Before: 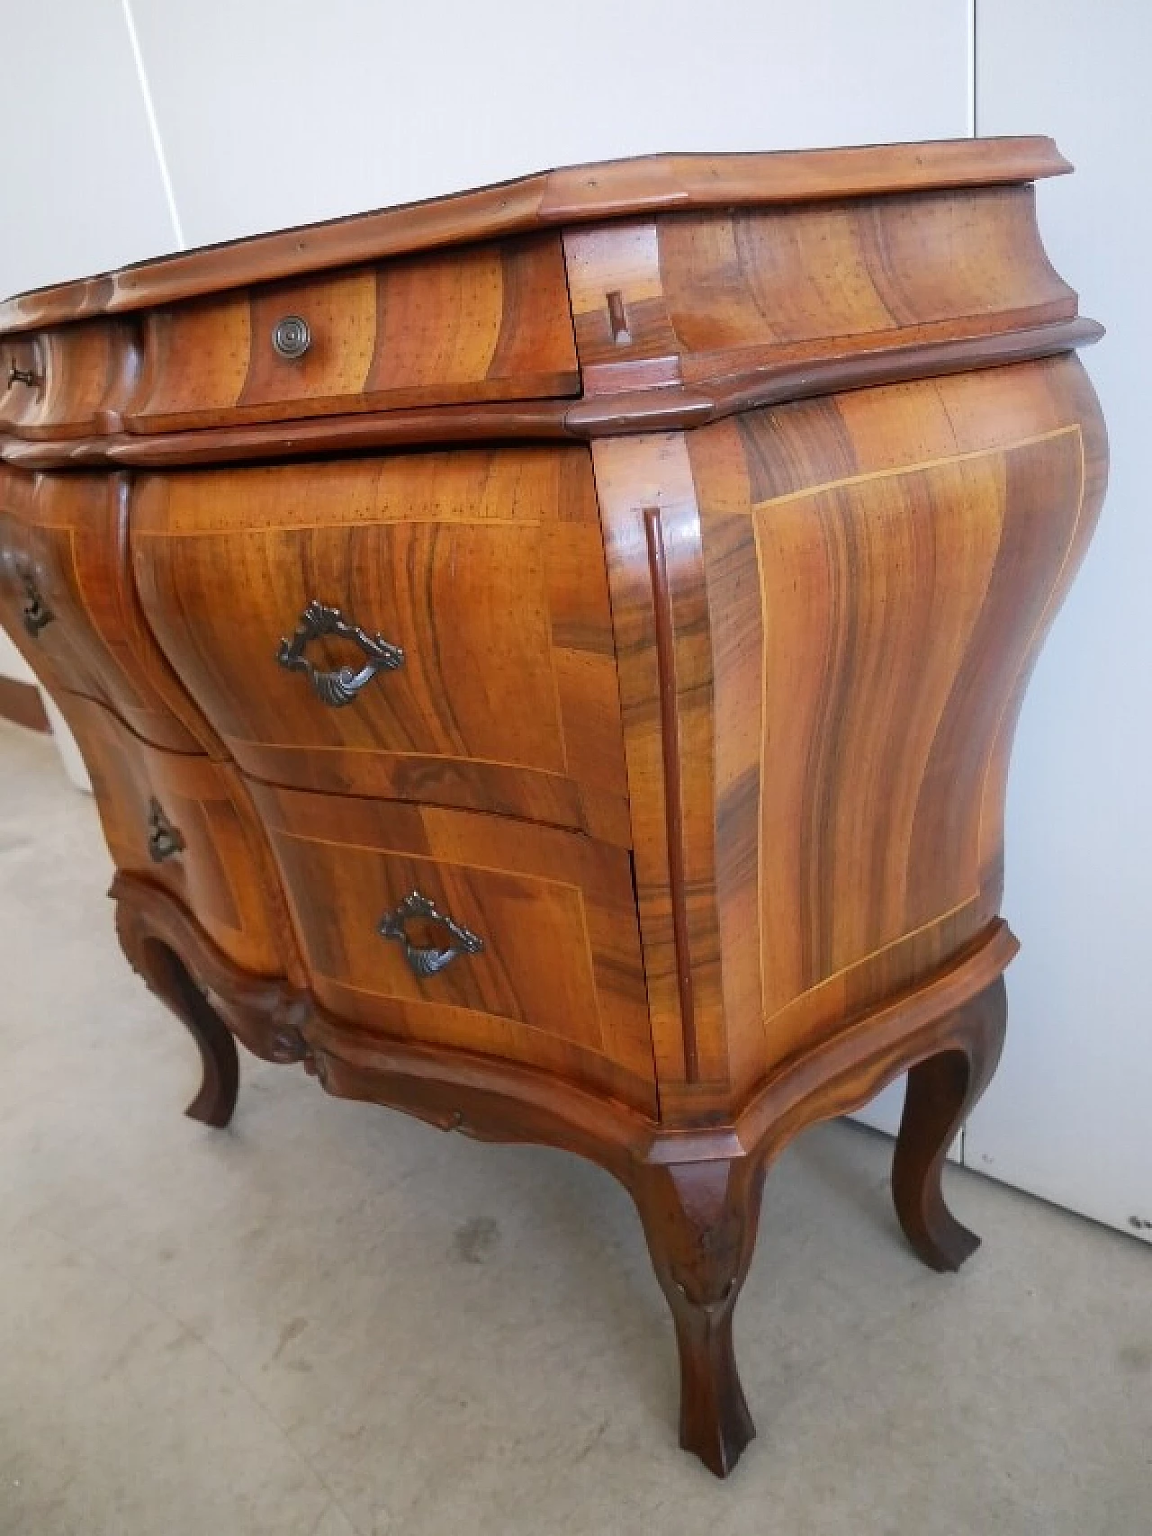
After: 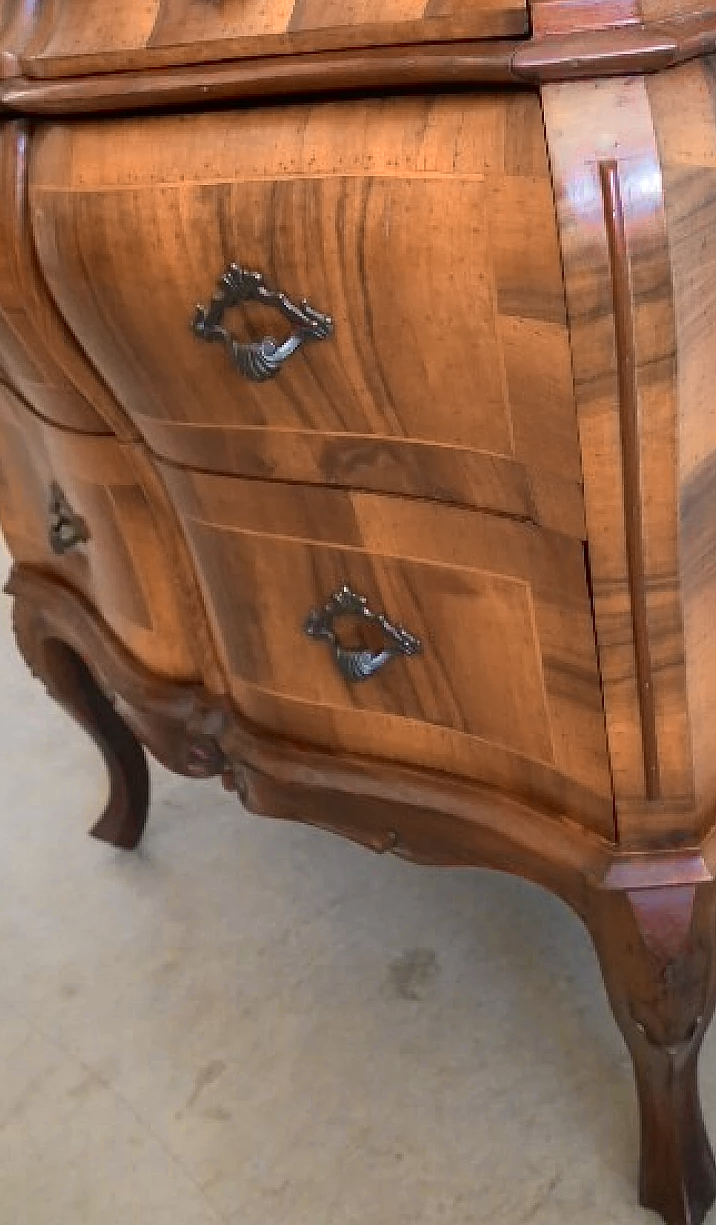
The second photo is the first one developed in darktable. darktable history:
color zones: curves: ch0 [(0.009, 0.528) (0.136, 0.6) (0.255, 0.586) (0.39, 0.528) (0.522, 0.584) (0.686, 0.736) (0.849, 0.561)]; ch1 [(0.045, 0.781) (0.14, 0.416) (0.257, 0.695) (0.442, 0.032) (0.738, 0.338) (0.818, 0.632) (0.891, 0.741) (1, 0.704)]; ch2 [(0, 0.667) (0.141, 0.52) (0.26, 0.37) (0.474, 0.432) (0.743, 0.286)]
crop: left 9.138%, top 23.711%, right 34.864%, bottom 4.491%
